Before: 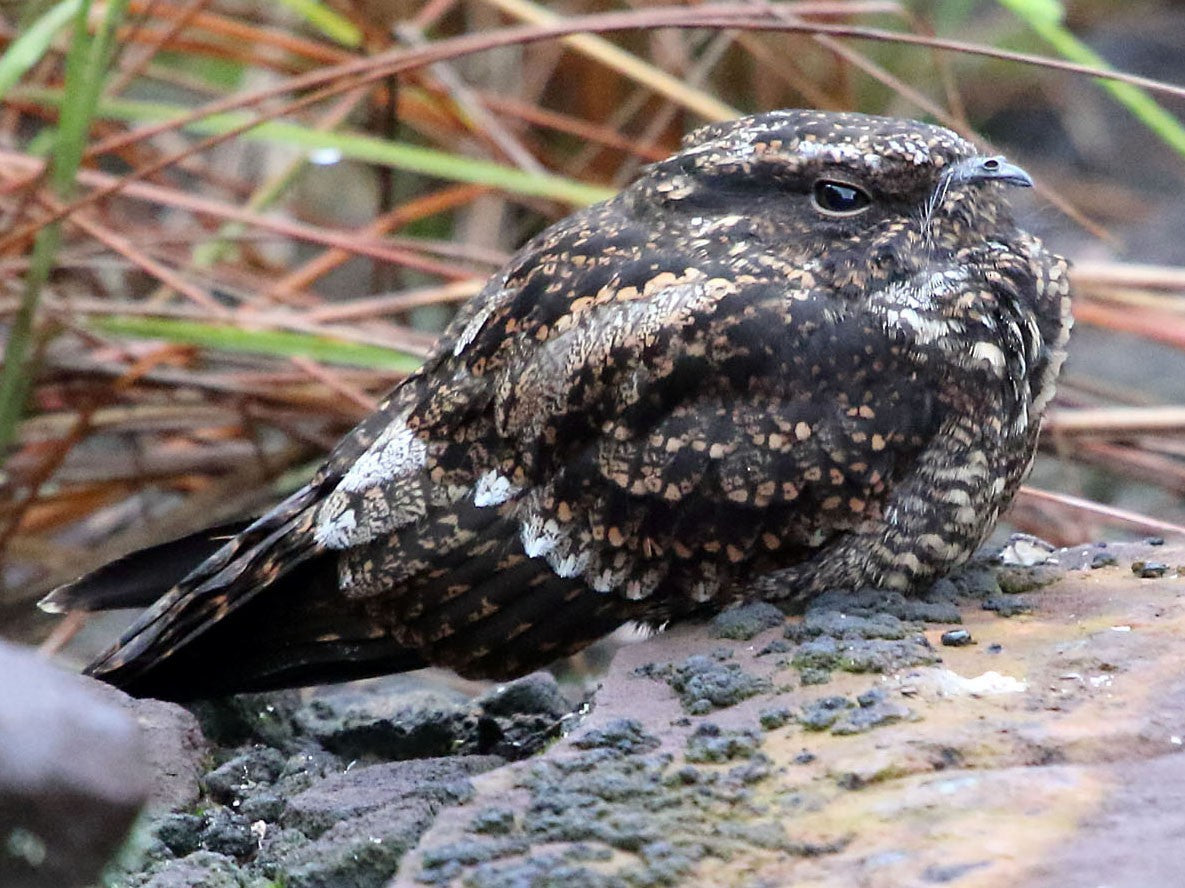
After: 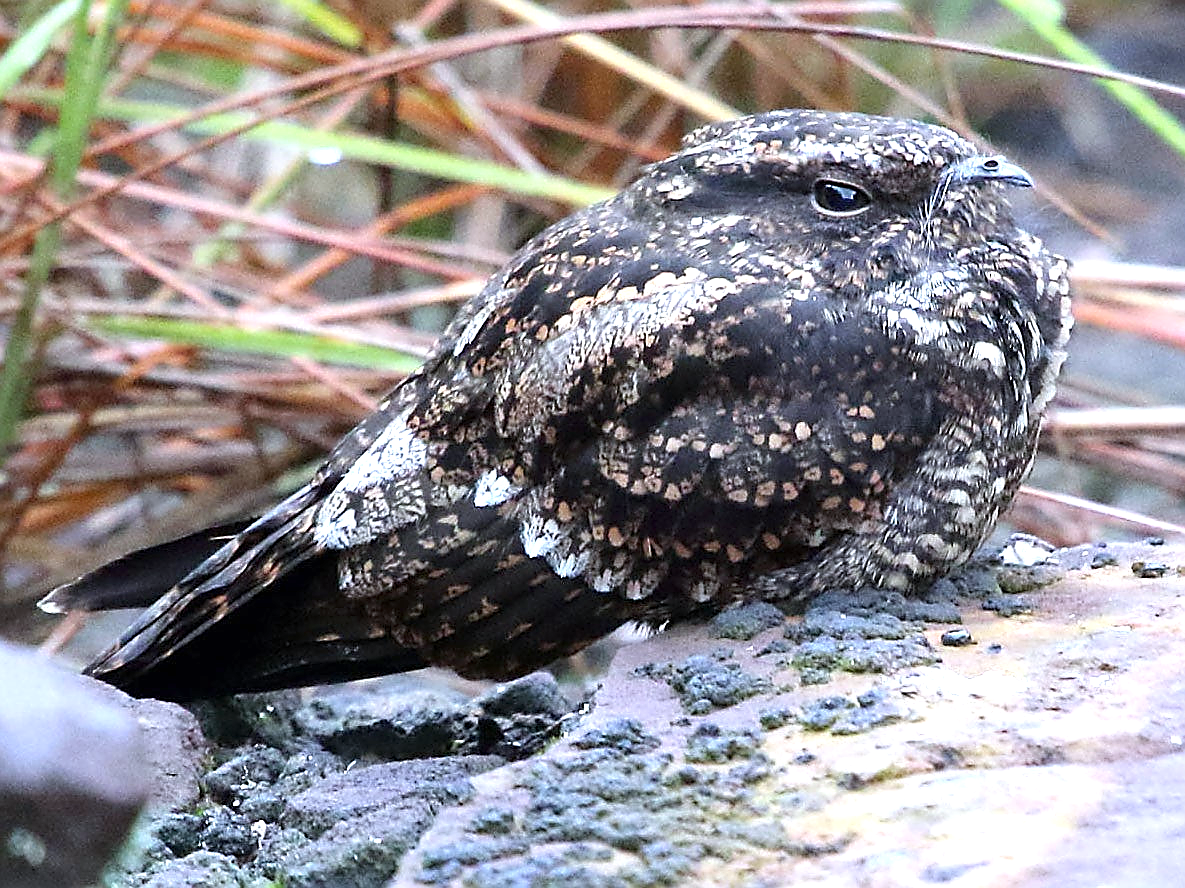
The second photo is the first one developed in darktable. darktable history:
exposure: black level correction 0, exposure 0.68 EV, compensate exposure bias true, compensate highlight preservation false
sharpen: radius 1.4, amount 1.25, threshold 0.7
white balance: red 0.954, blue 1.079
